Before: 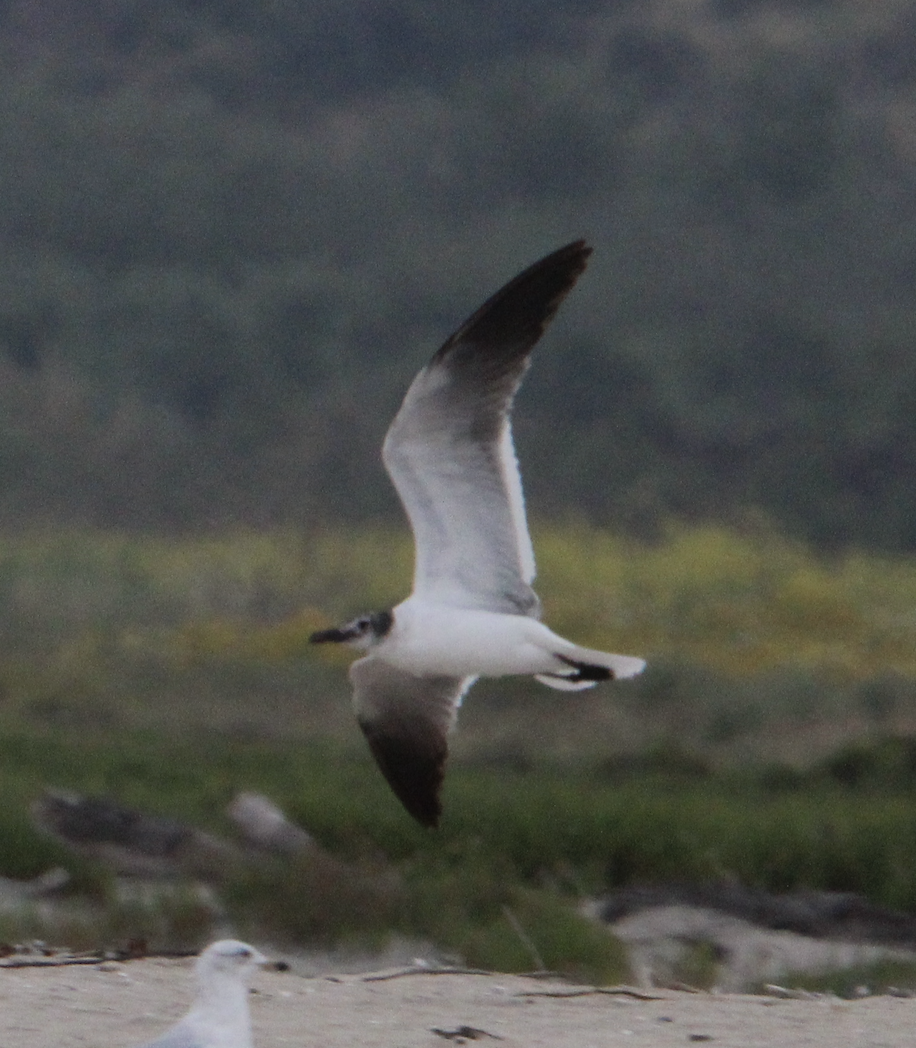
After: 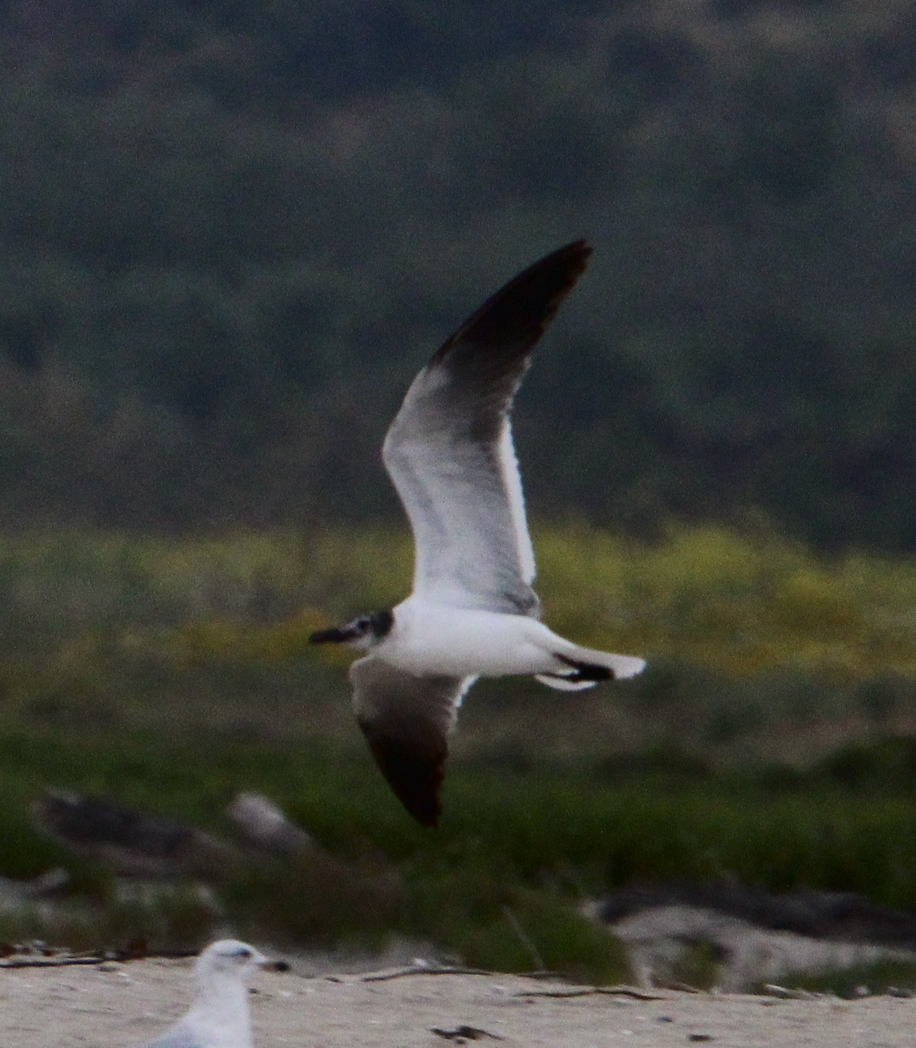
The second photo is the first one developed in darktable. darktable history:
contrast brightness saturation: contrast 0.194, brightness -0.113, saturation 0.213
shadows and highlights: shadows 20.35, highlights -19.62, soften with gaussian
